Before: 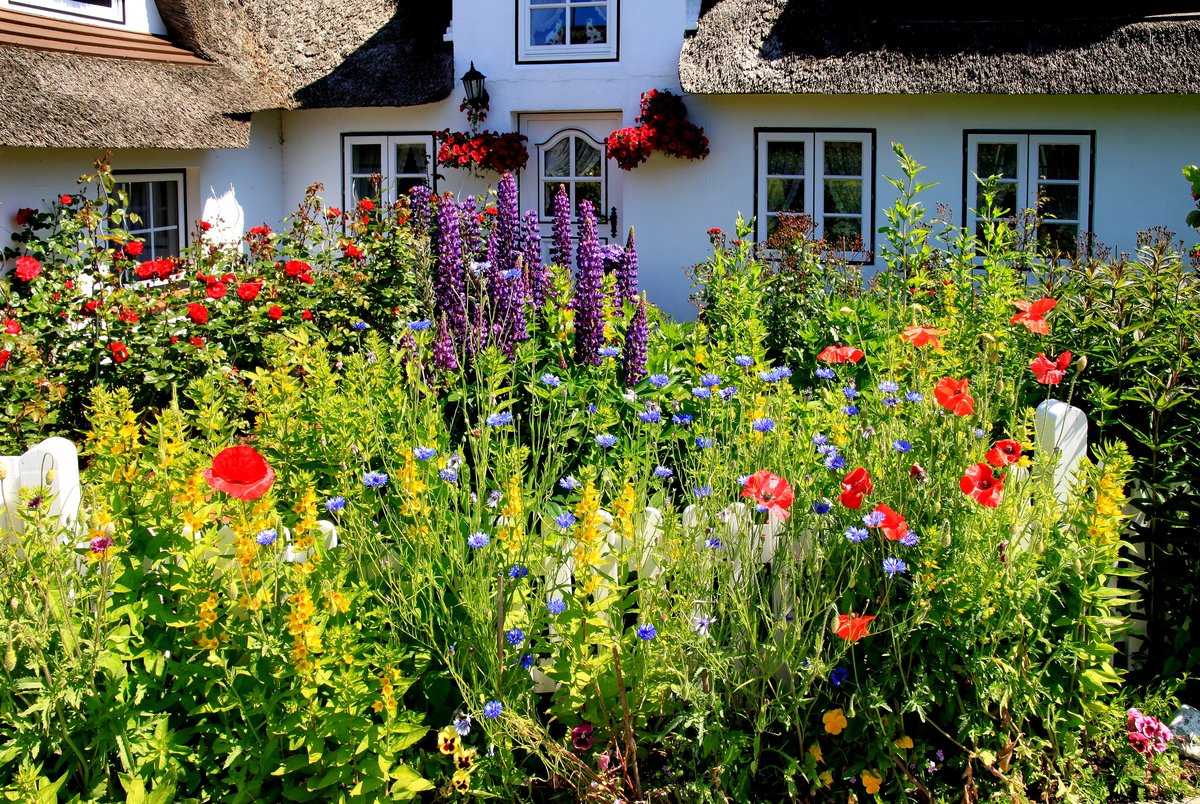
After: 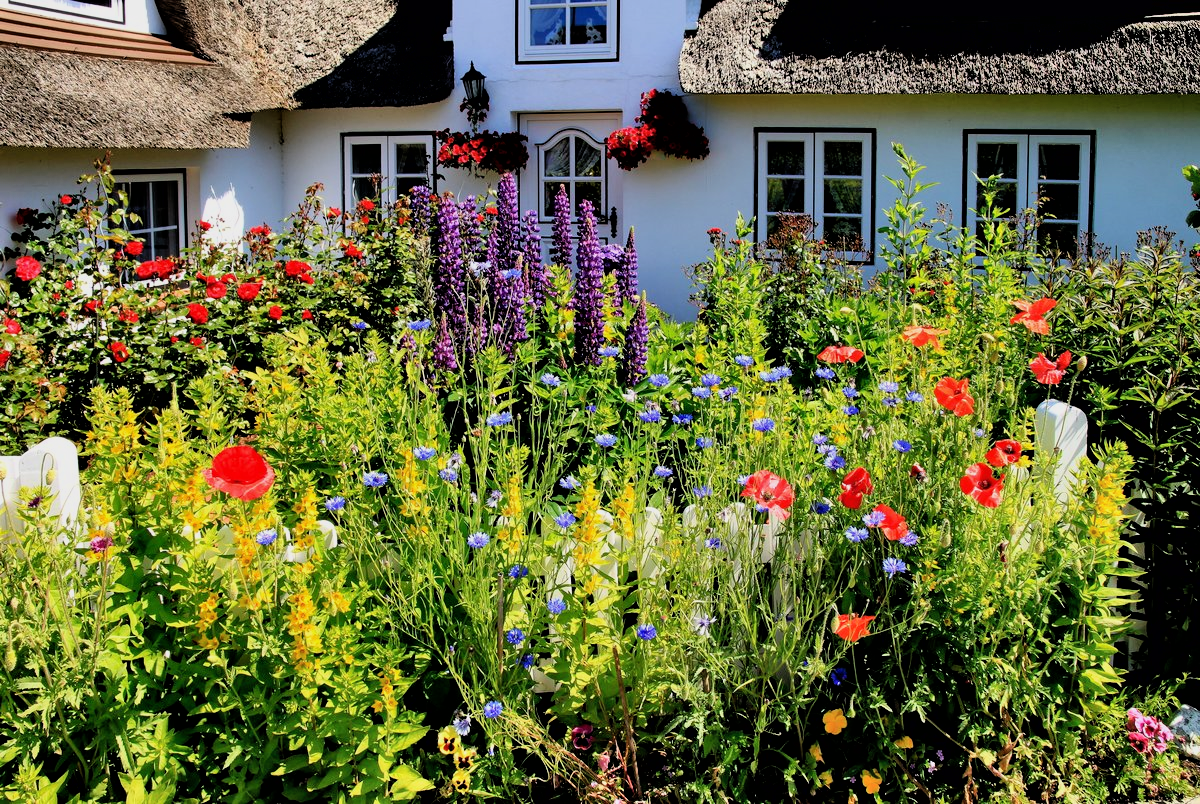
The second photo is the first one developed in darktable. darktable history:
filmic rgb: black relative exposure -11.92 EV, white relative exposure 5.46 EV, hardness 4.49, latitude 50.22%, contrast 1.144, color science v6 (2022)
shadows and highlights: soften with gaussian
